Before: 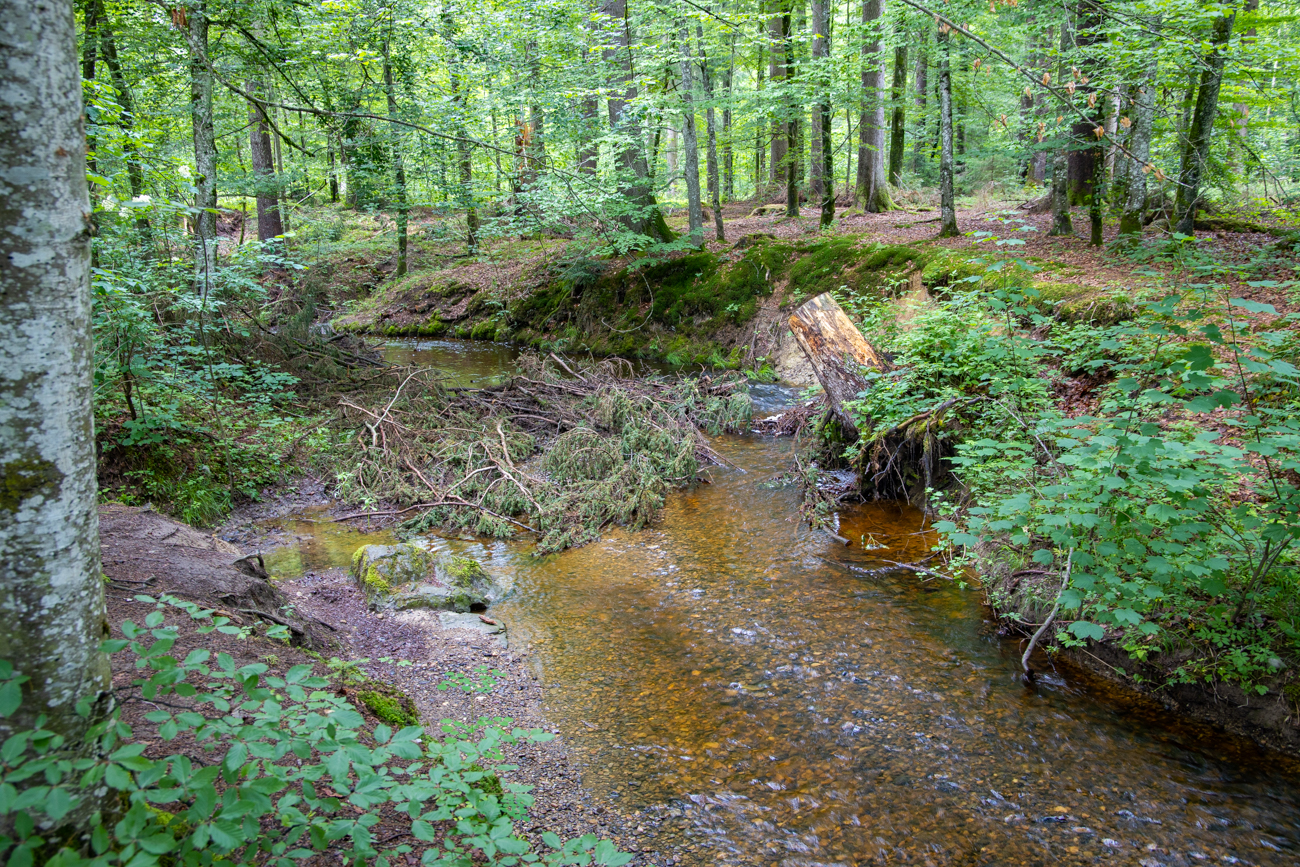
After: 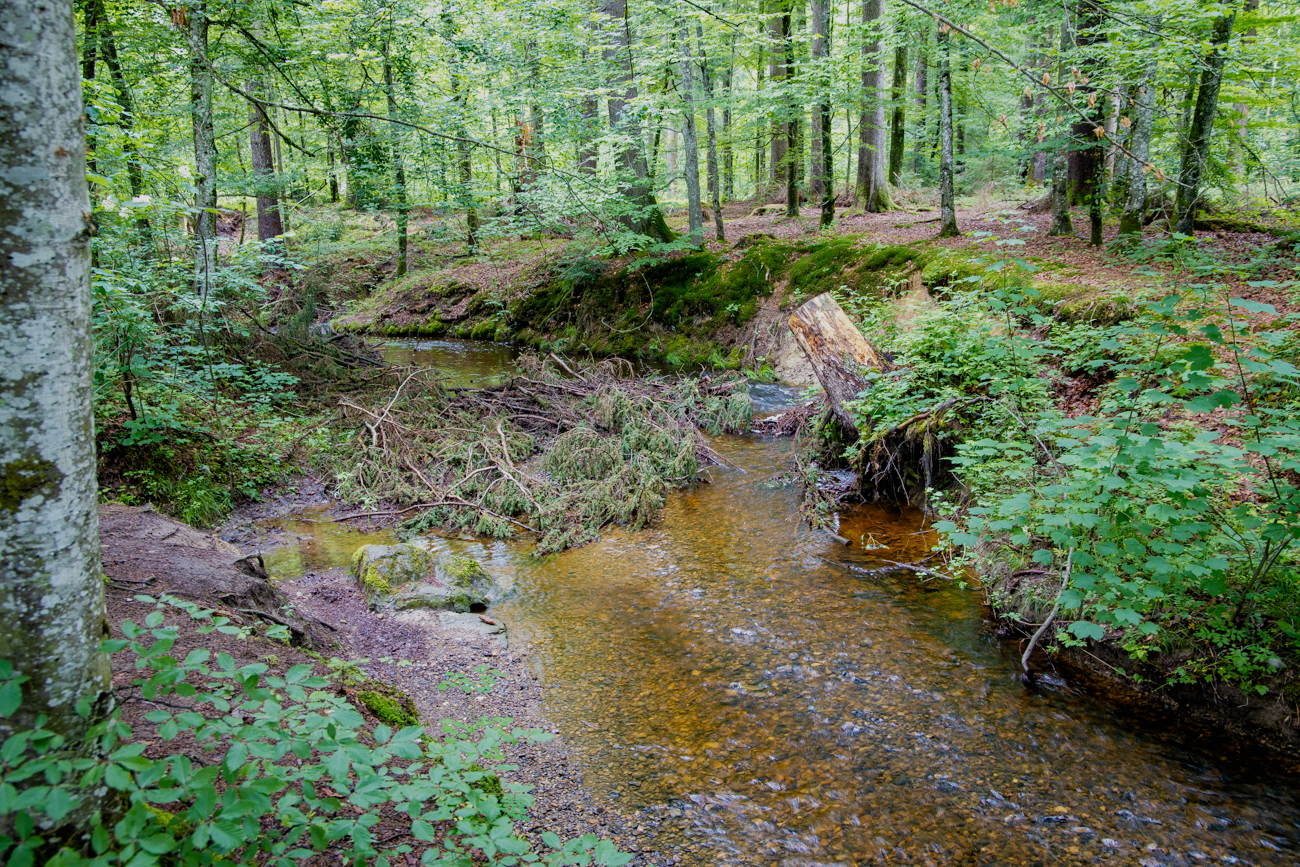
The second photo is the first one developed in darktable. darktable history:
filmic rgb: black relative exposure -7.99 EV, white relative exposure 3.78 EV, hardness 4.34, add noise in highlights 0.002, preserve chrominance no, color science v4 (2020)
velvia: strength 14.95%
